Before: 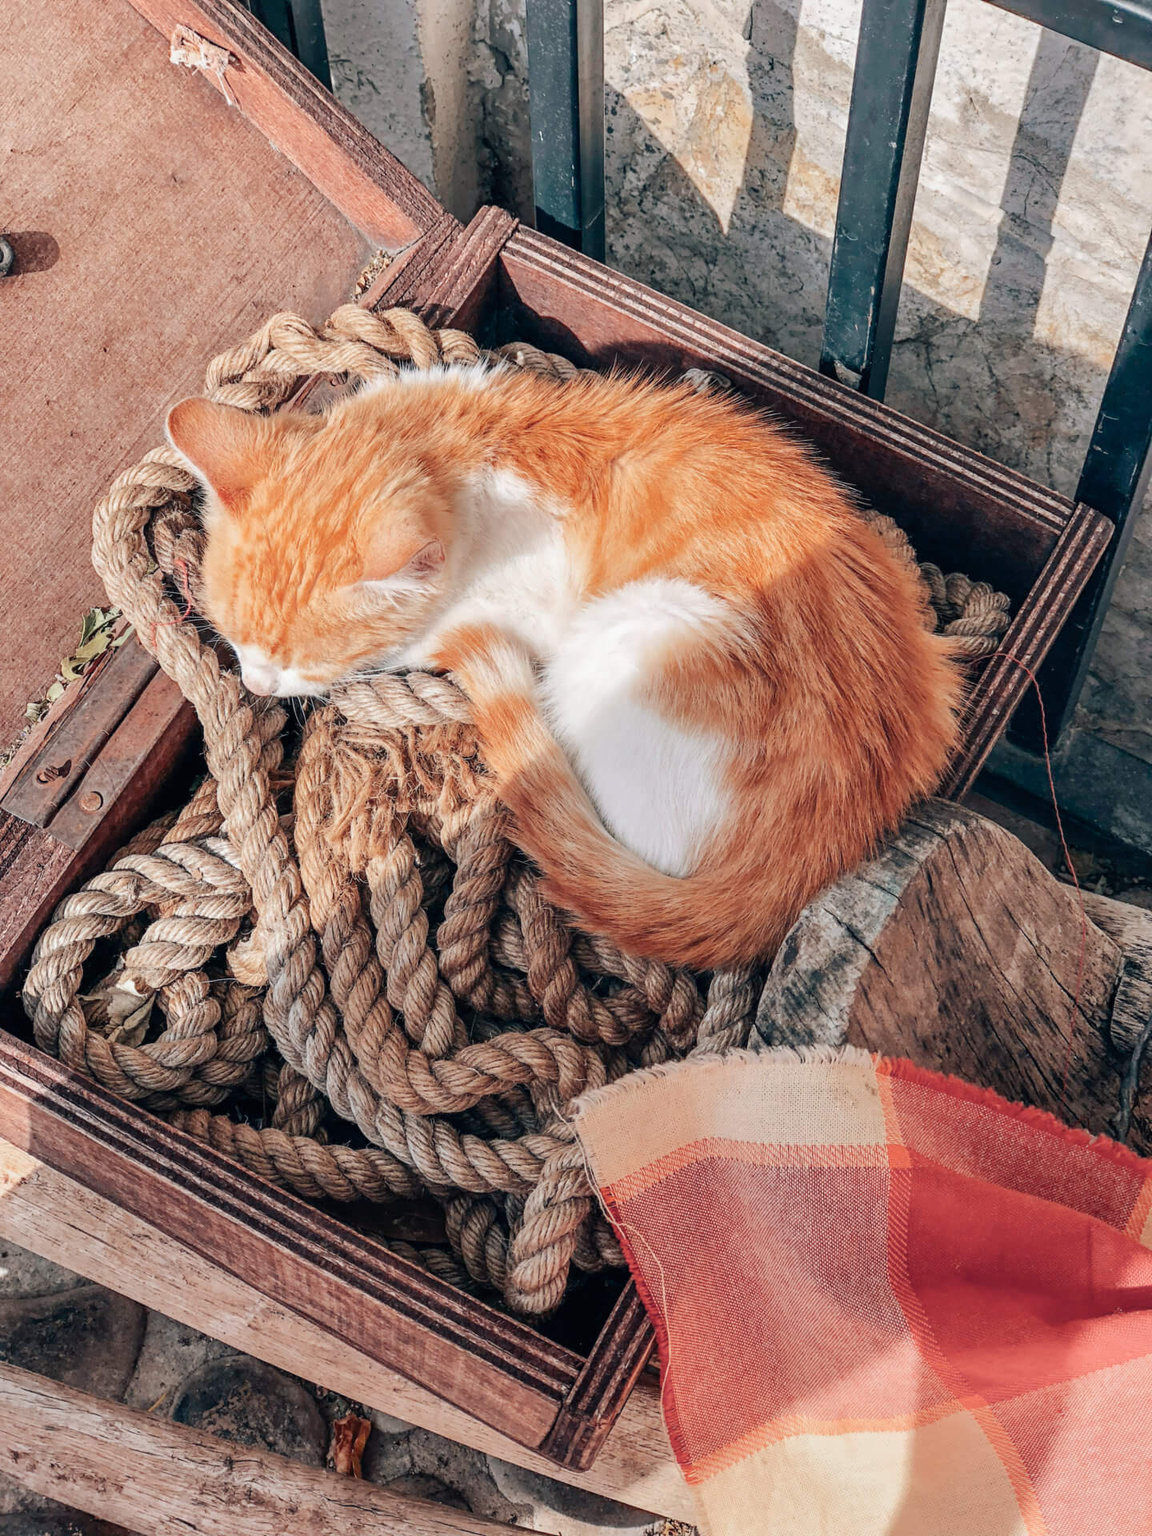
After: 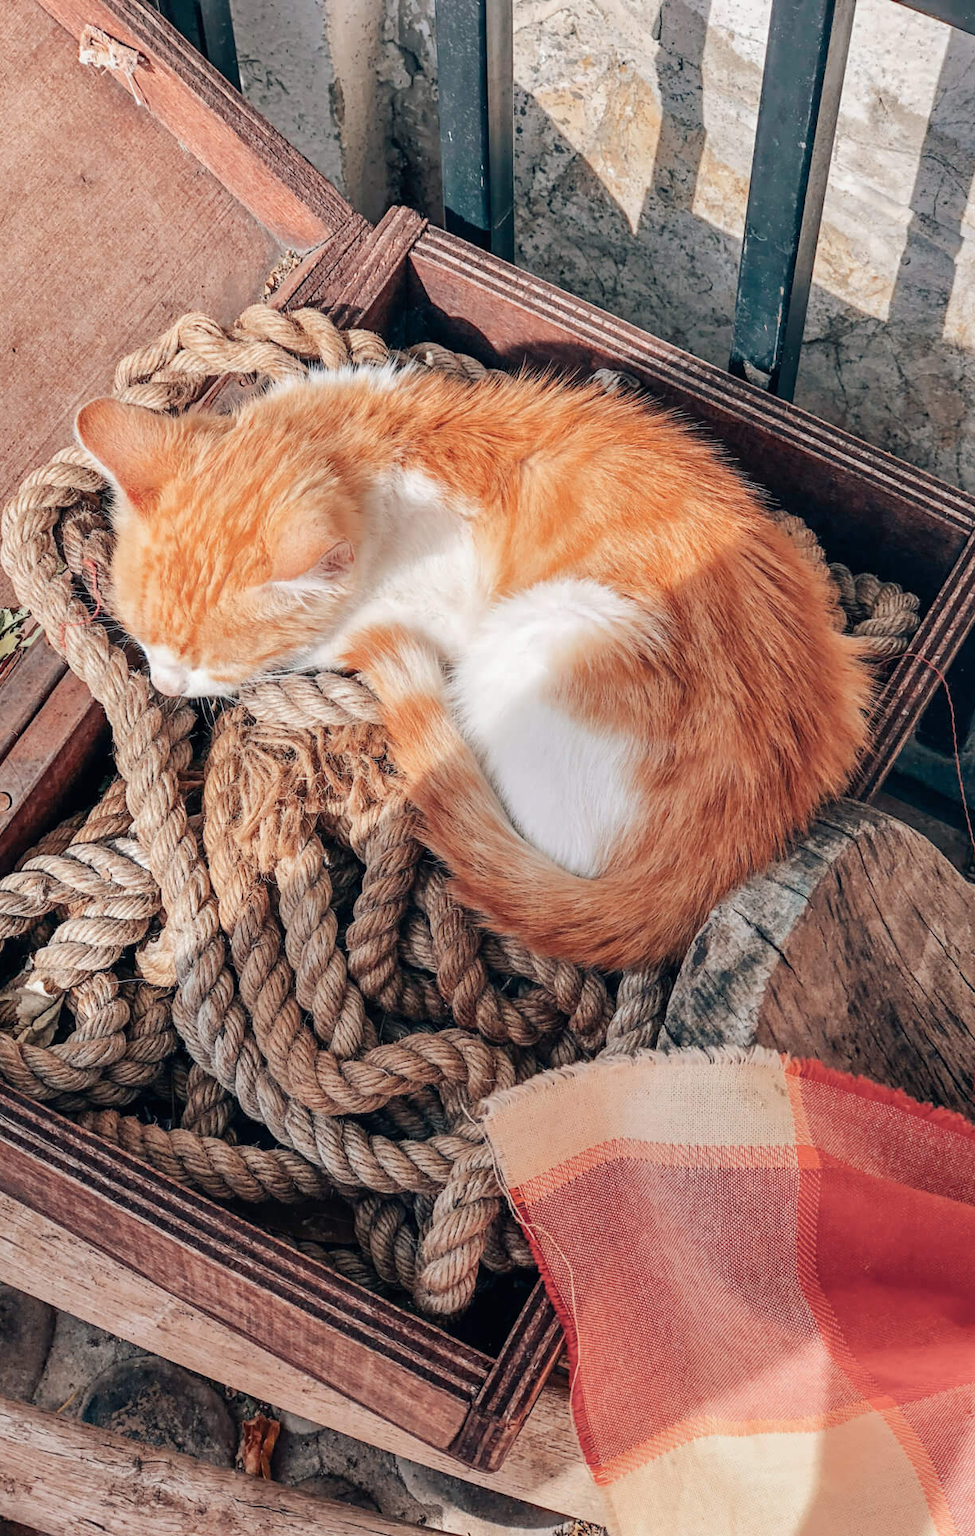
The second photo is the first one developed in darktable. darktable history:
crop: left 7.975%, right 7.37%
